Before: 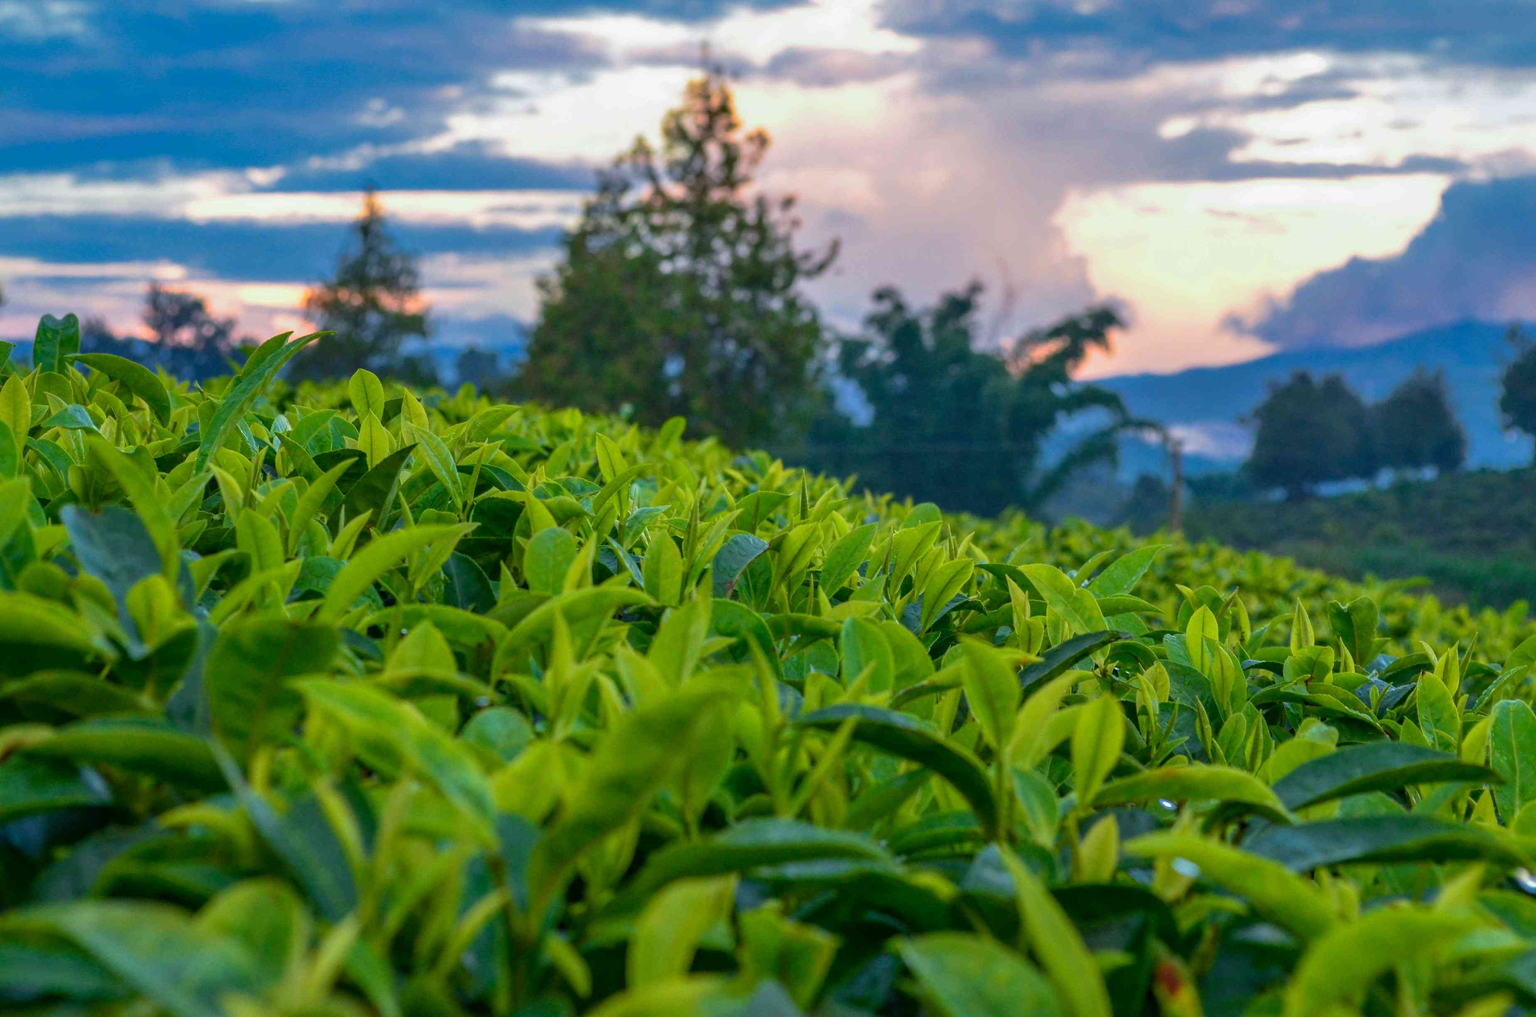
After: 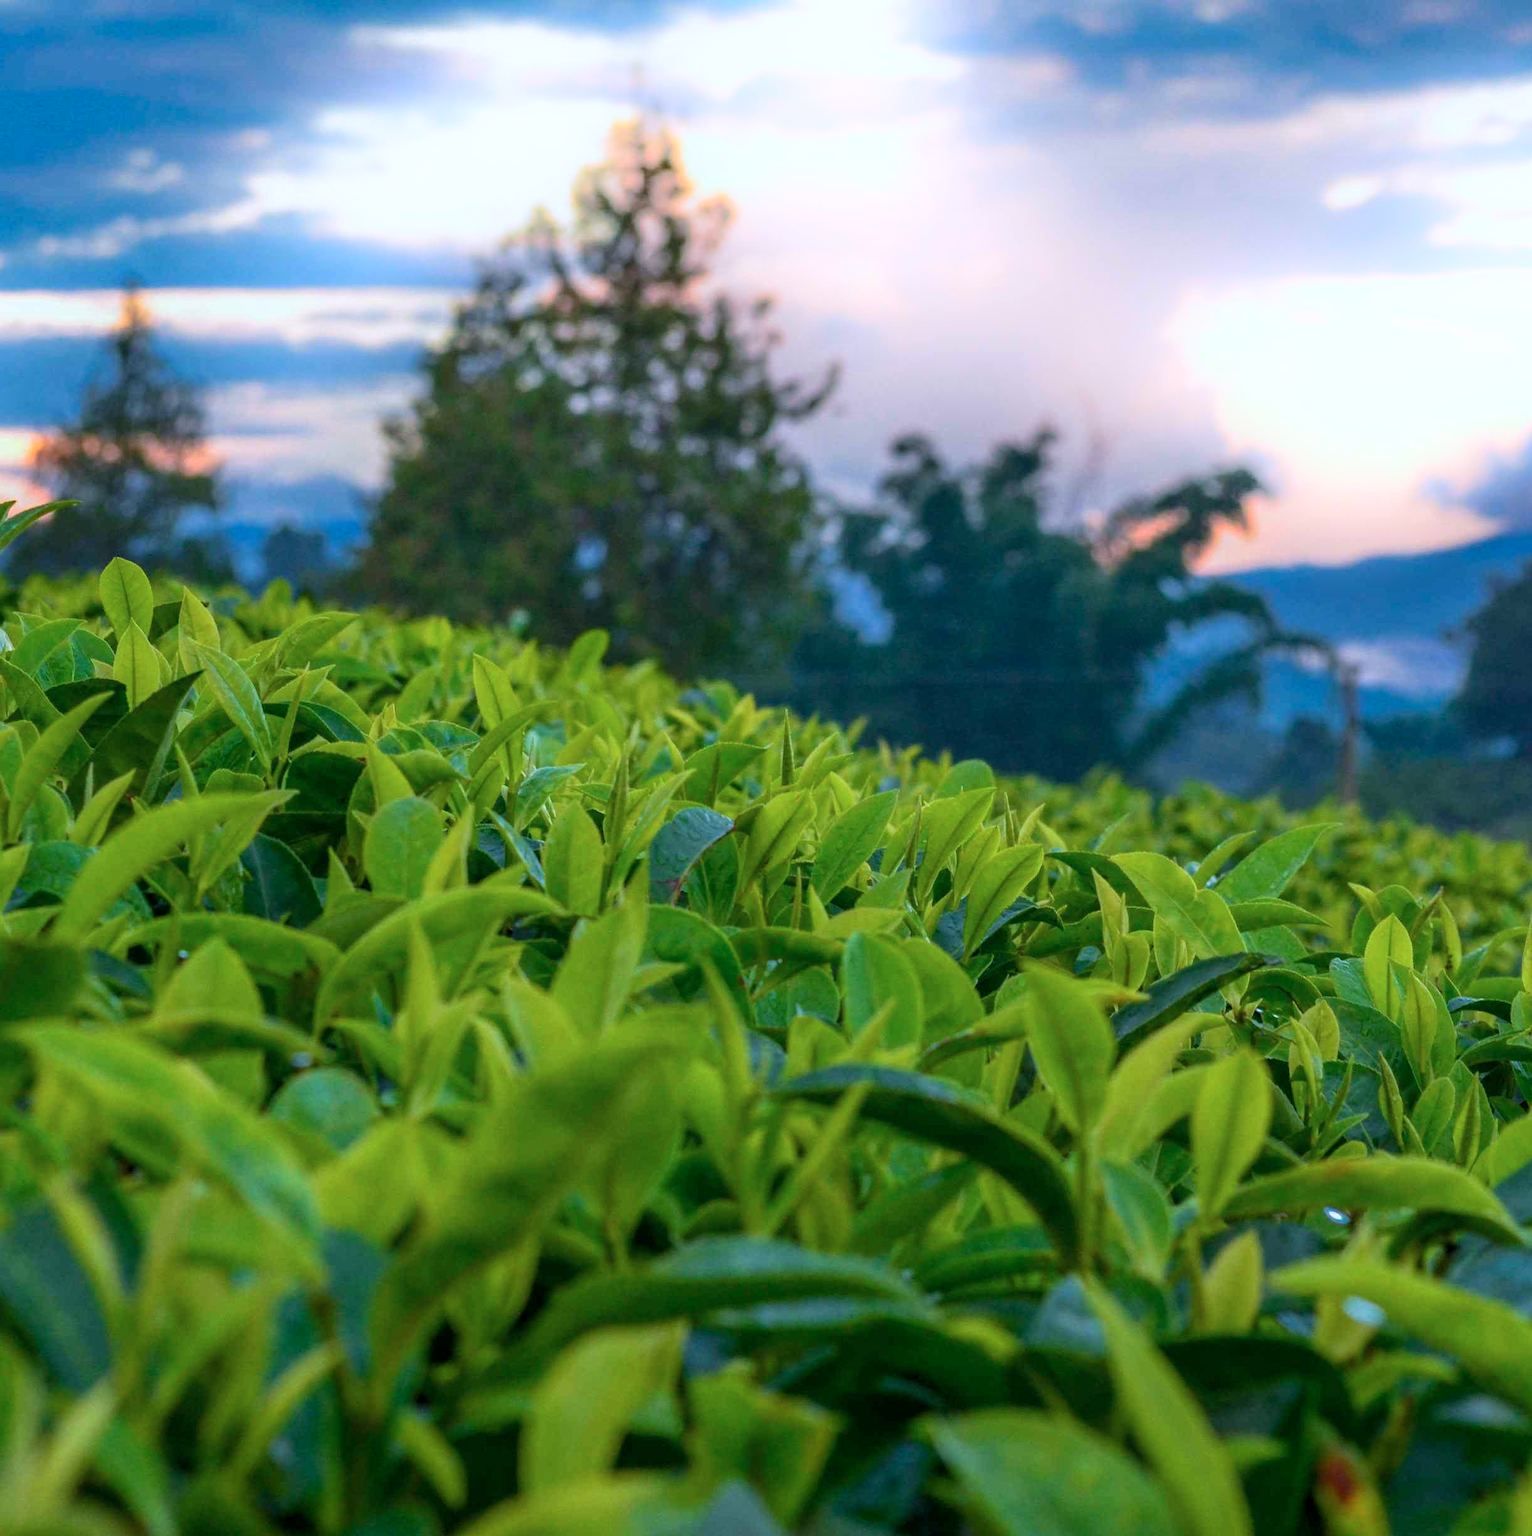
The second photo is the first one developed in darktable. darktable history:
crop and rotate: left 18.442%, right 15.508%
color correction: highlights a* -0.772, highlights b* -8.92
levels: levels [0.016, 0.5, 0.996]
shadows and highlights: shadows -21.3, highlights 100, soften with gaussian
